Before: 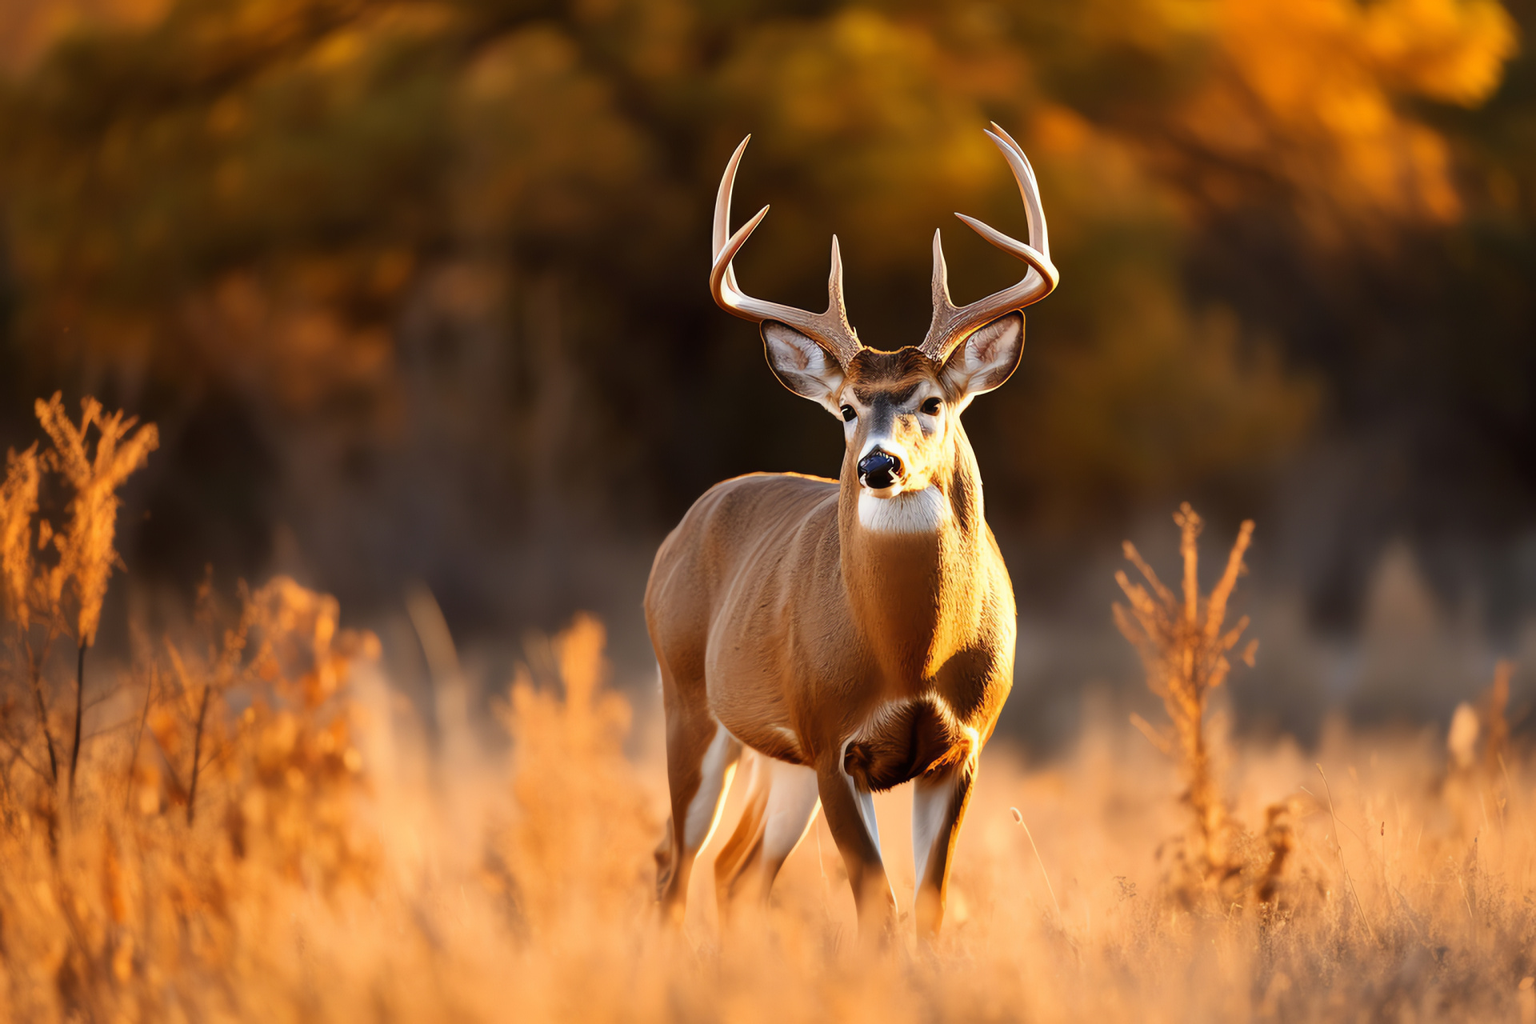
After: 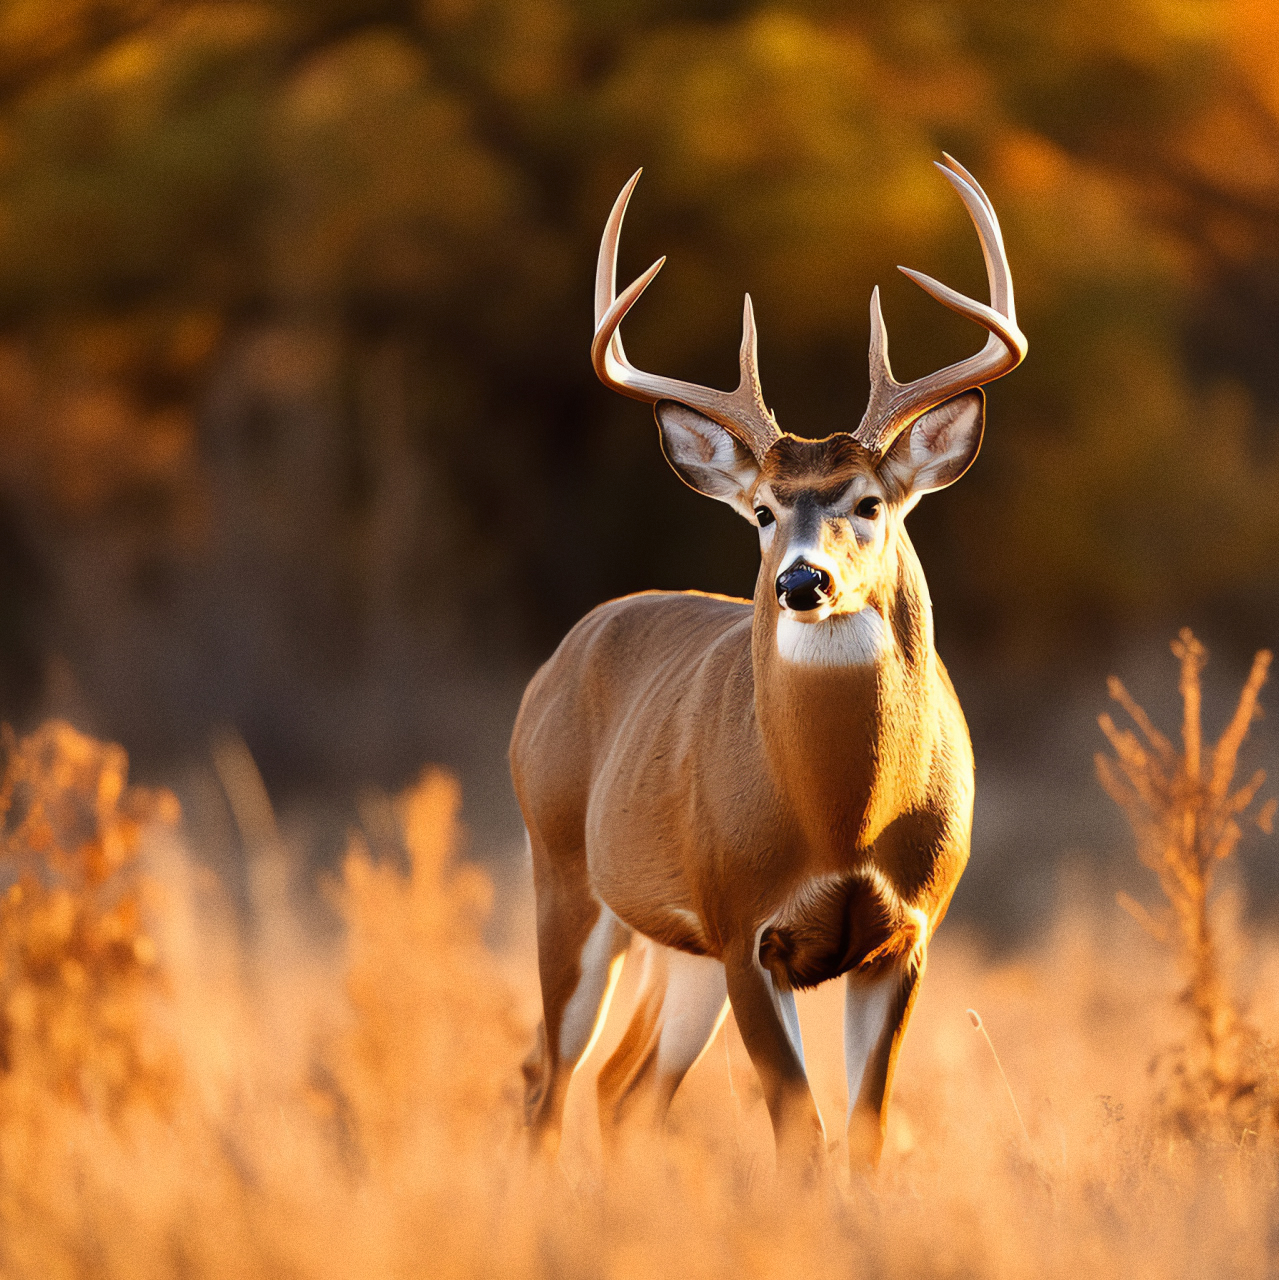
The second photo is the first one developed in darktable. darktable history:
crop: left 15.419%, right 17.914%
grain: coarseness 0.09 ISO
